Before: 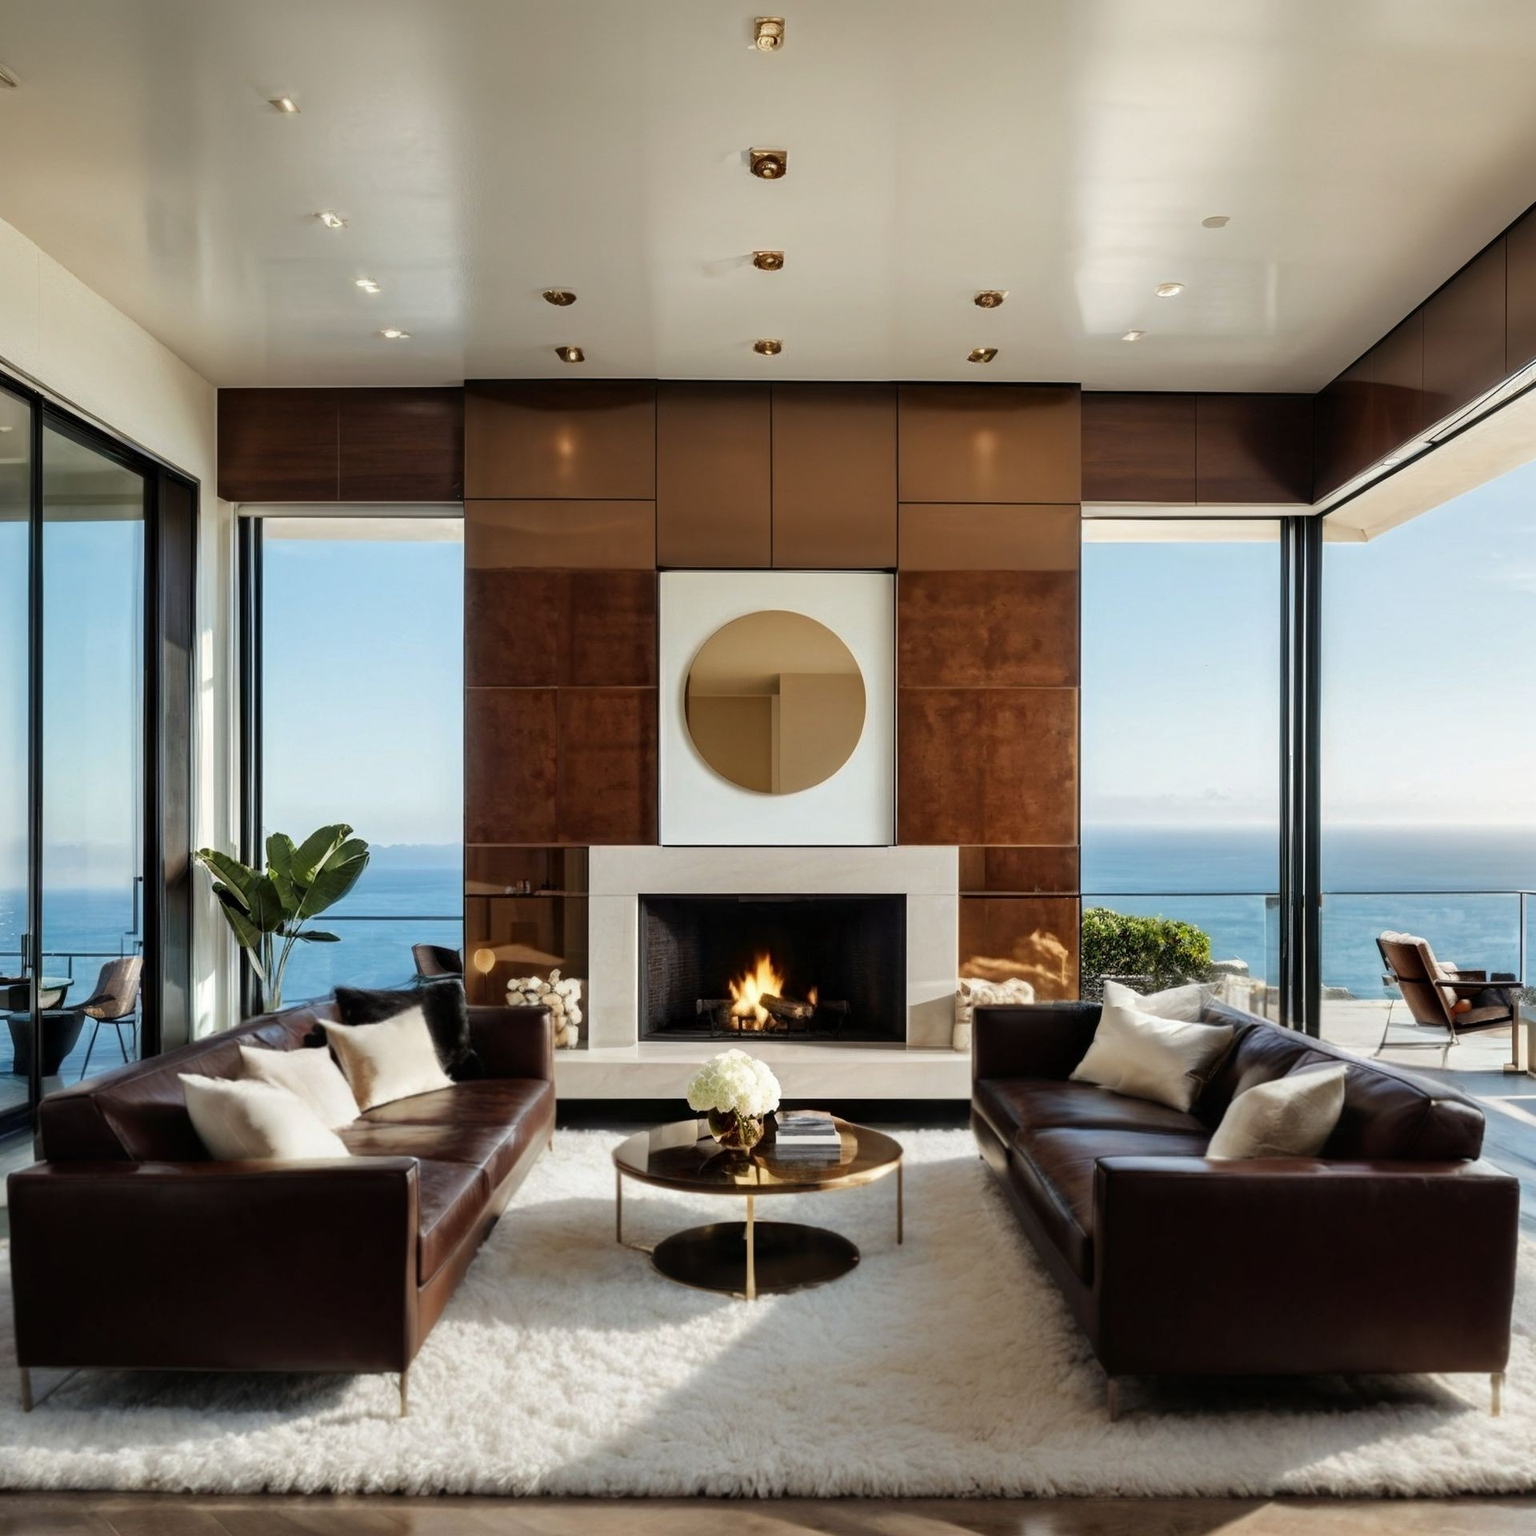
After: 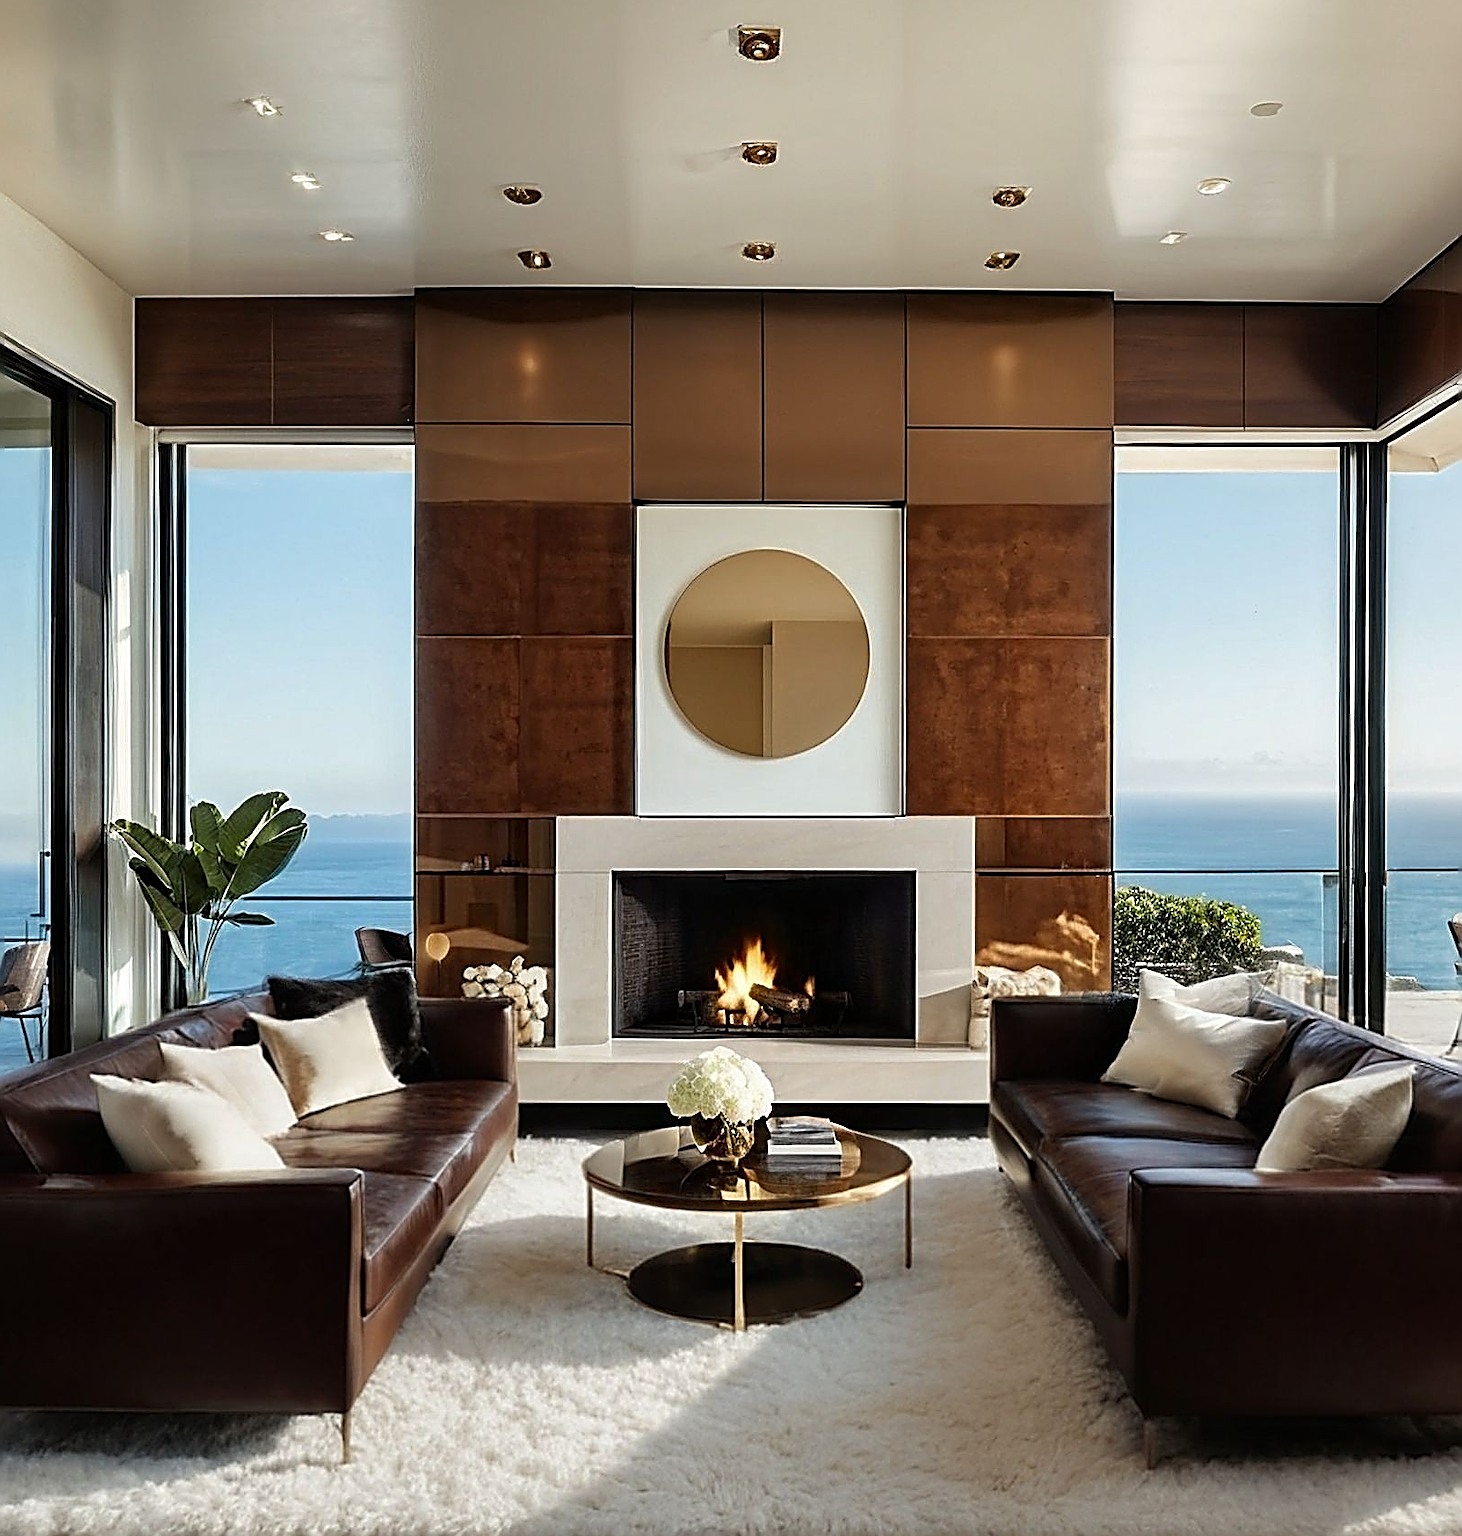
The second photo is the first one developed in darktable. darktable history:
sharpen: amount 2
crop: left 6.446%, top 8.188%, right 9.538%, bottom 3.548%
